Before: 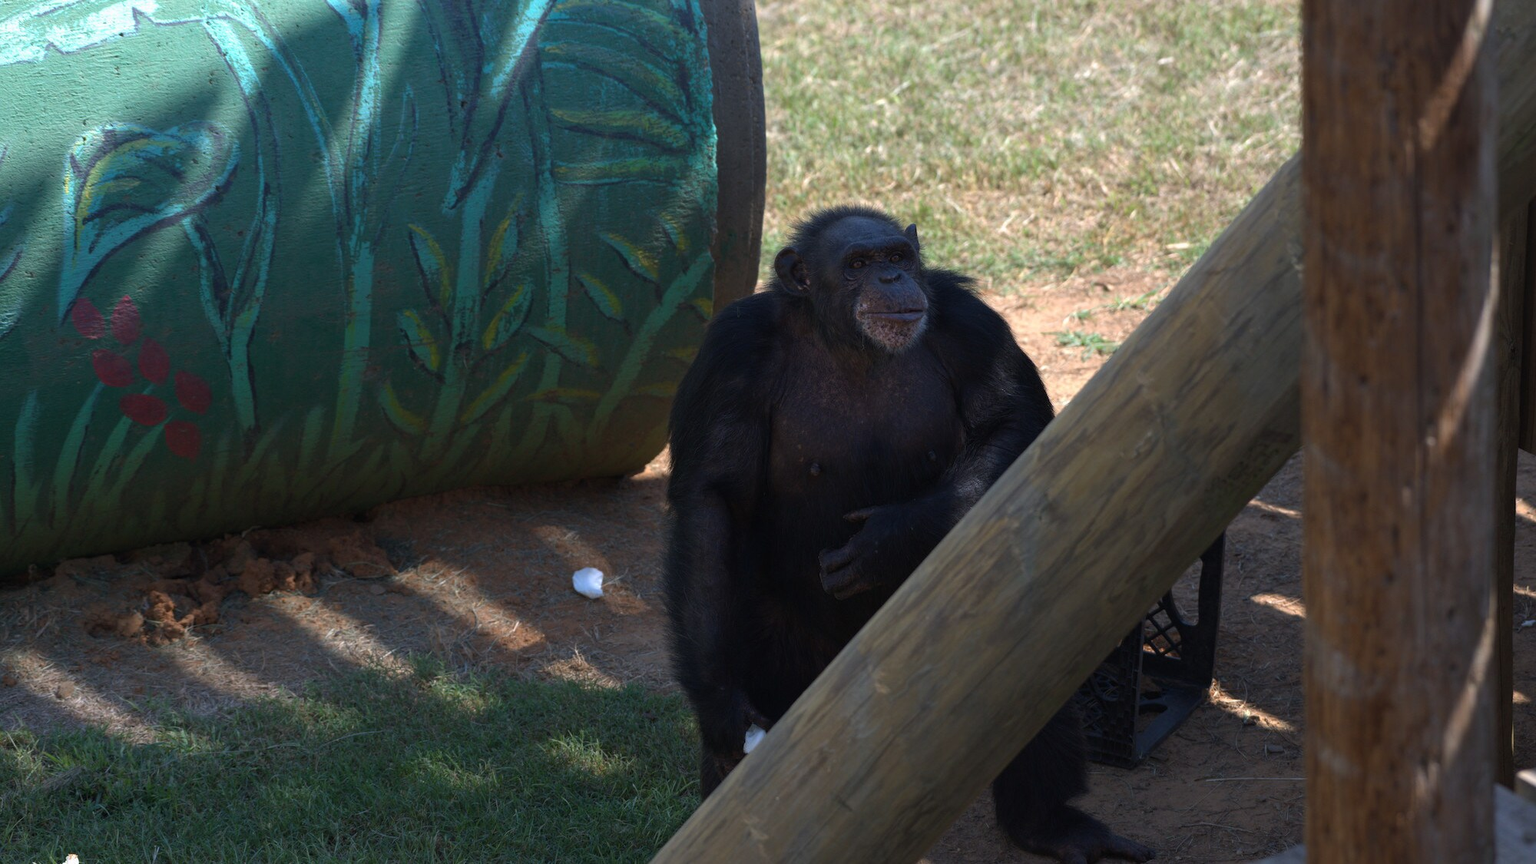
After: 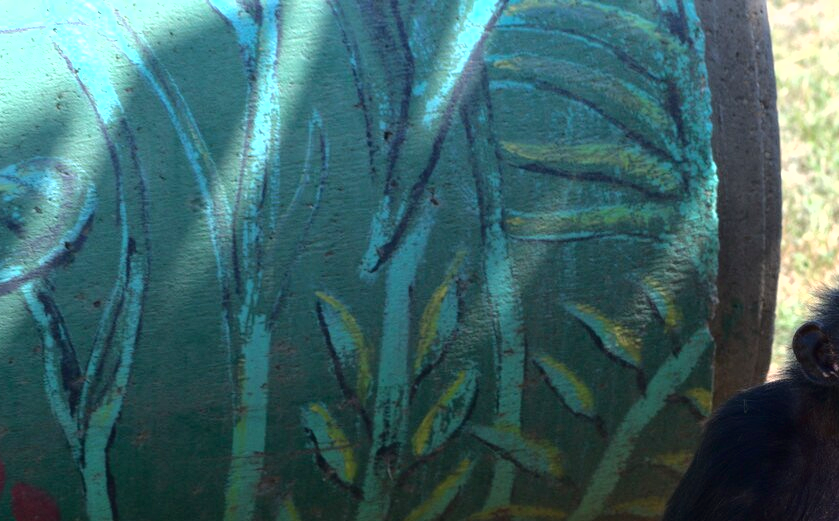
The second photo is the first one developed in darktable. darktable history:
exposure: exposure 1 EV, compensate highlight preservation false
crop and rotate: left 10.817%, top 0.062%, right 47.194%, bottom 53.626%
fill light: exposure -2 EV, width 8.6
